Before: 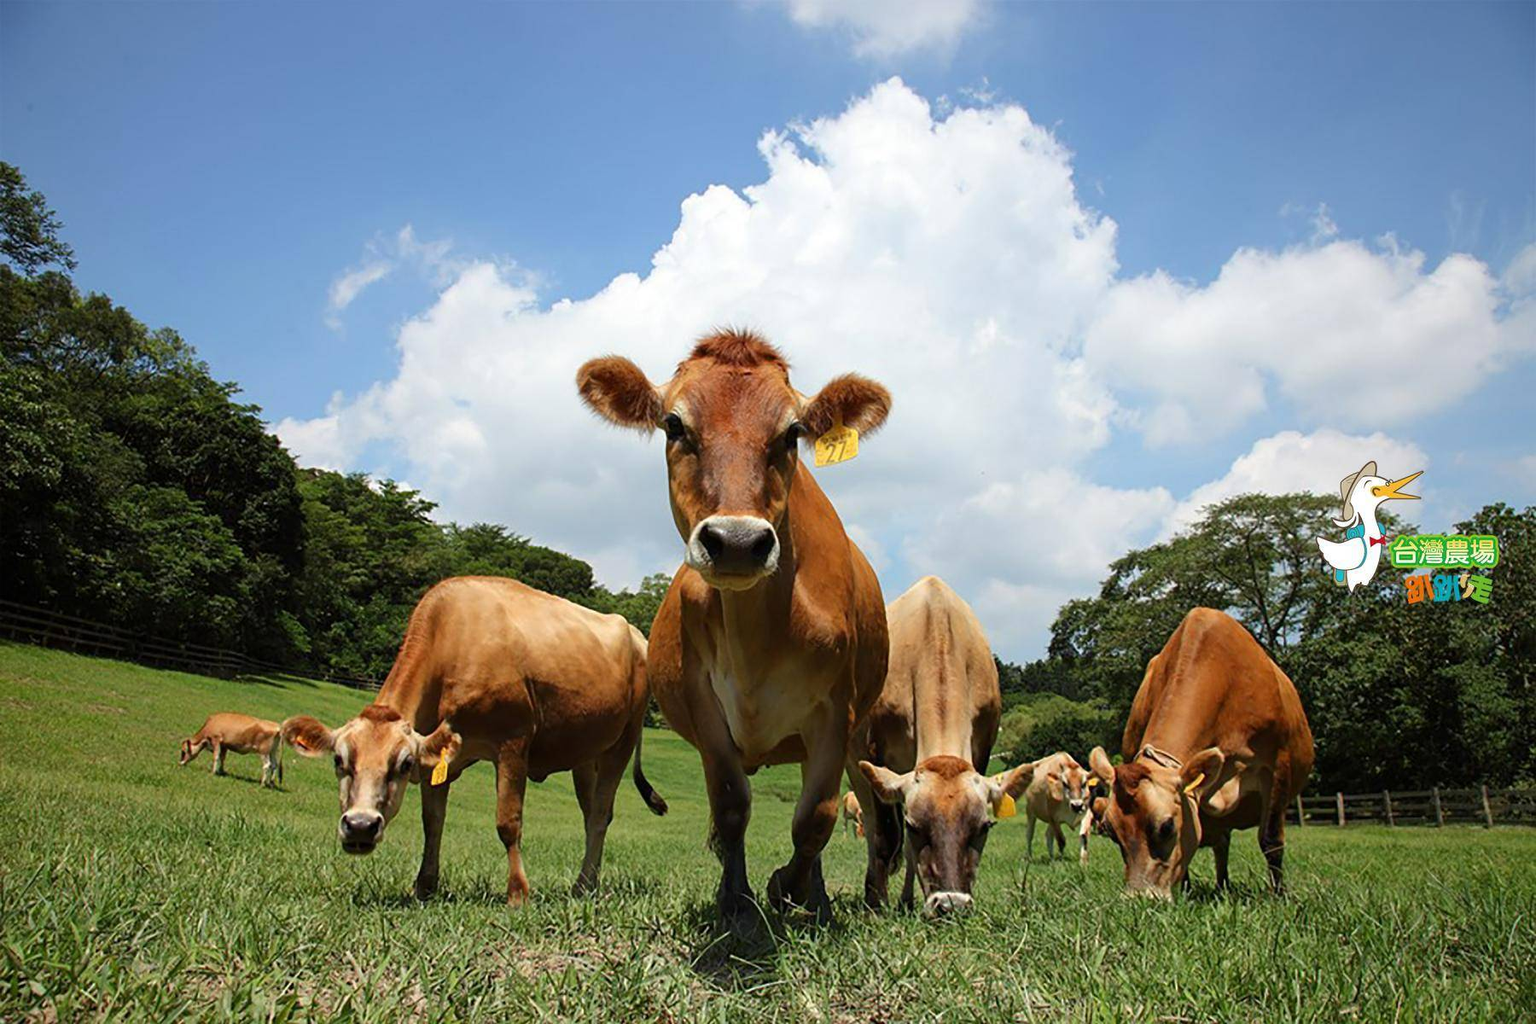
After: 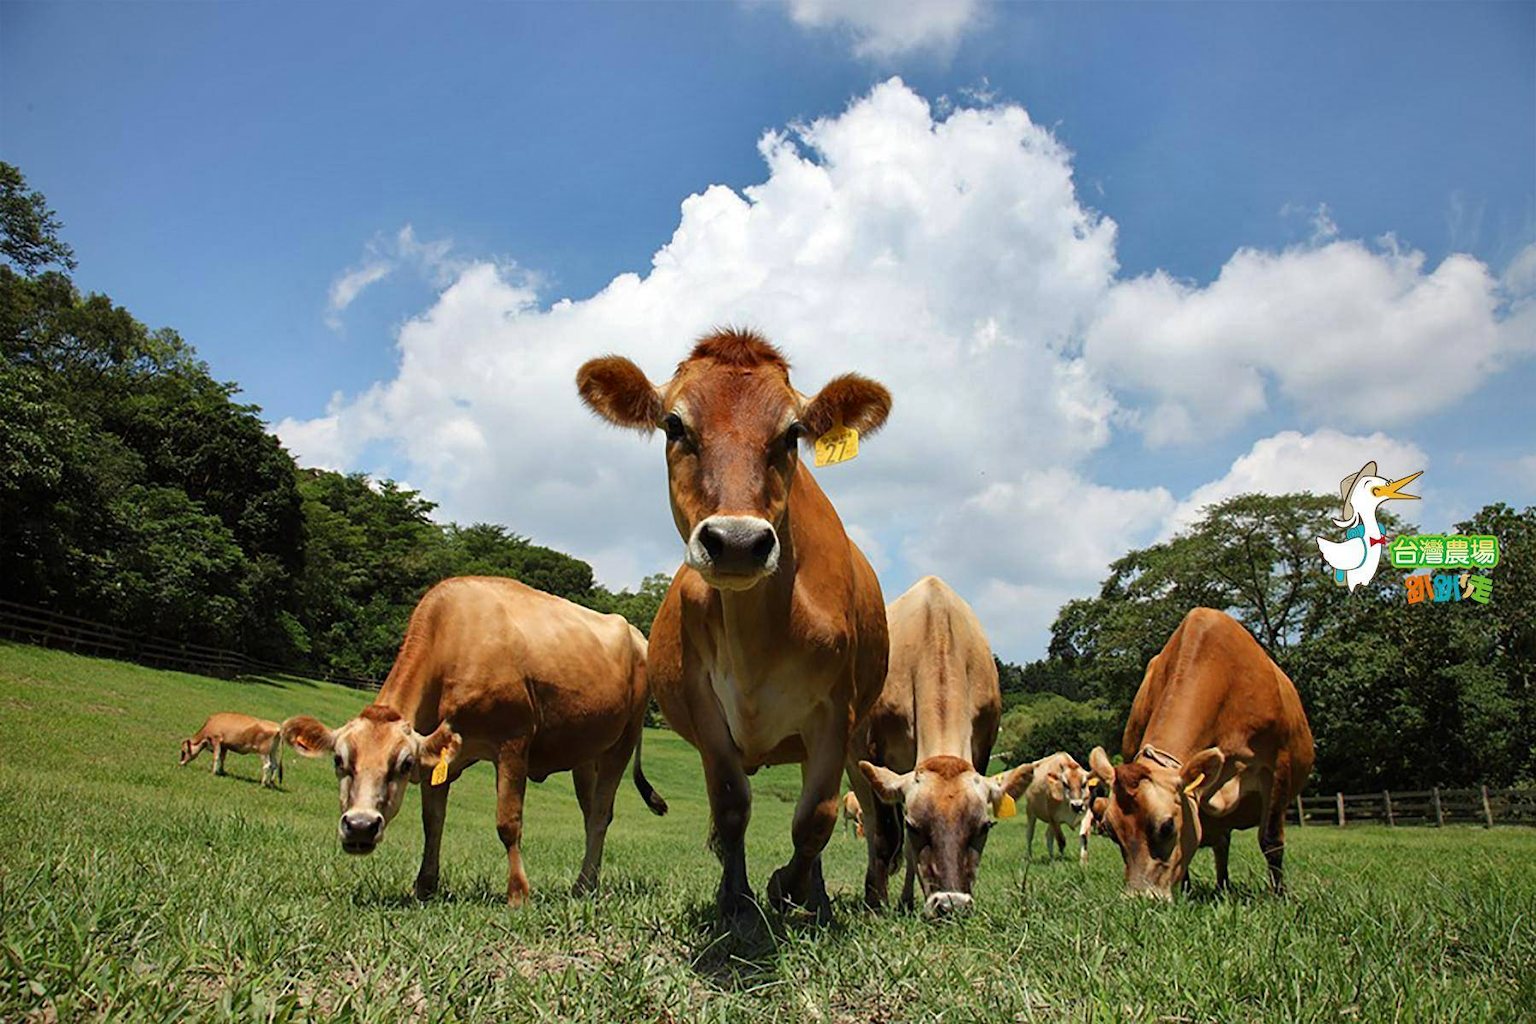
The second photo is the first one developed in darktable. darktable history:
shadows and highlights: radius 105.66, shadows 23.27, highlights -57.41, low approximation 0.01, soften with gaussian
